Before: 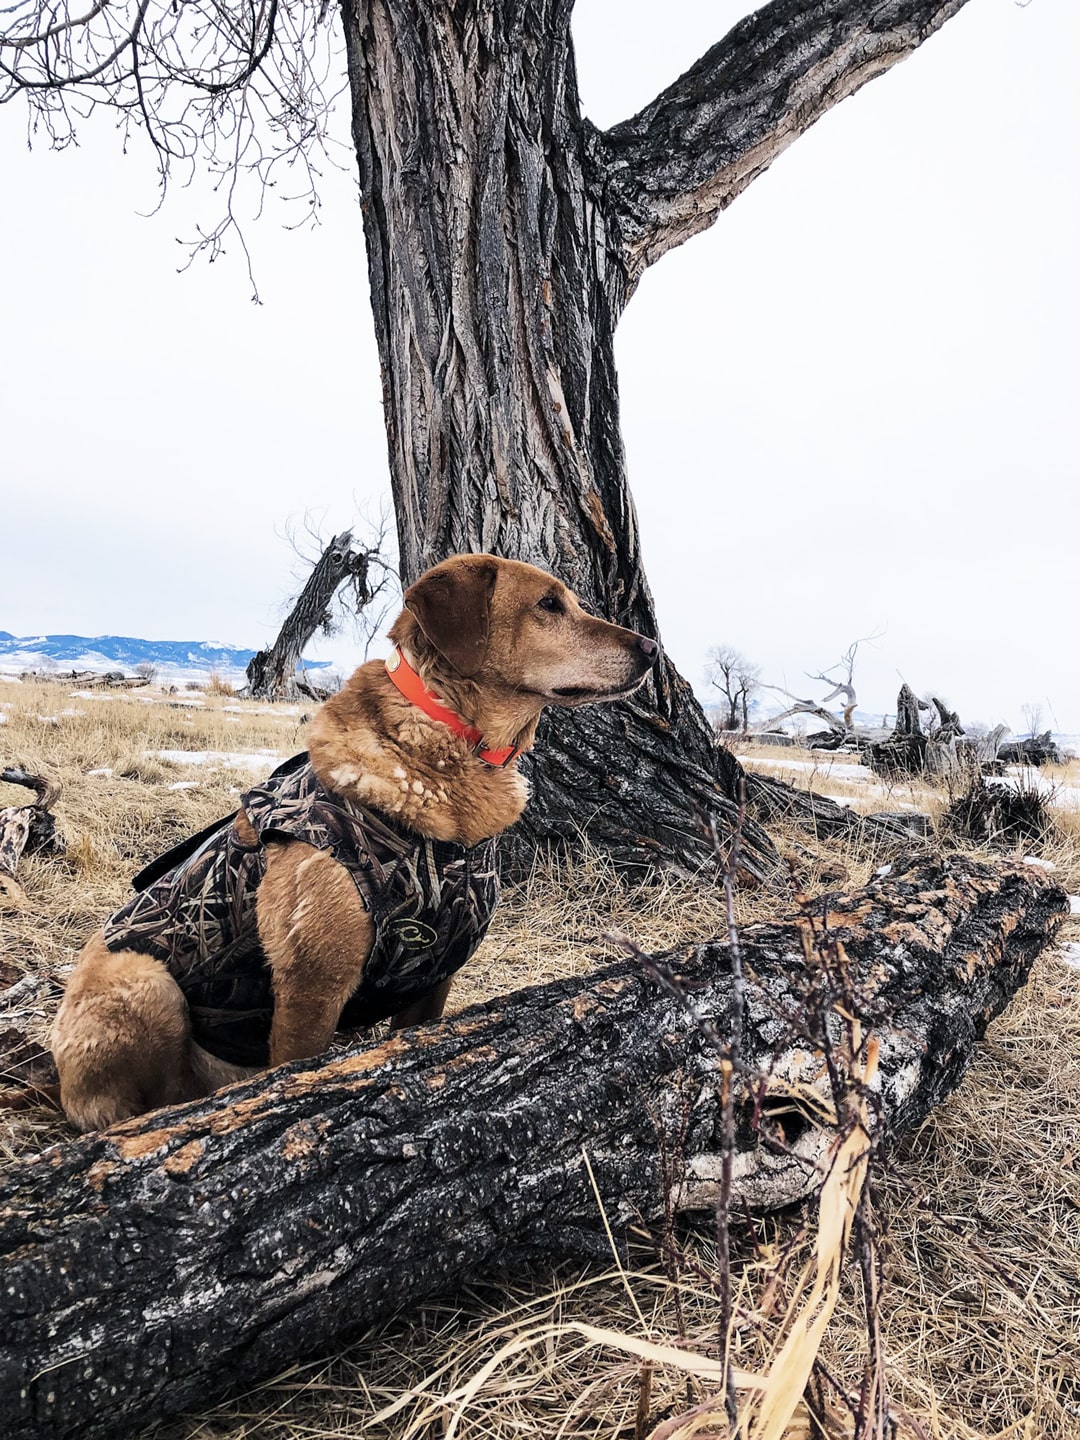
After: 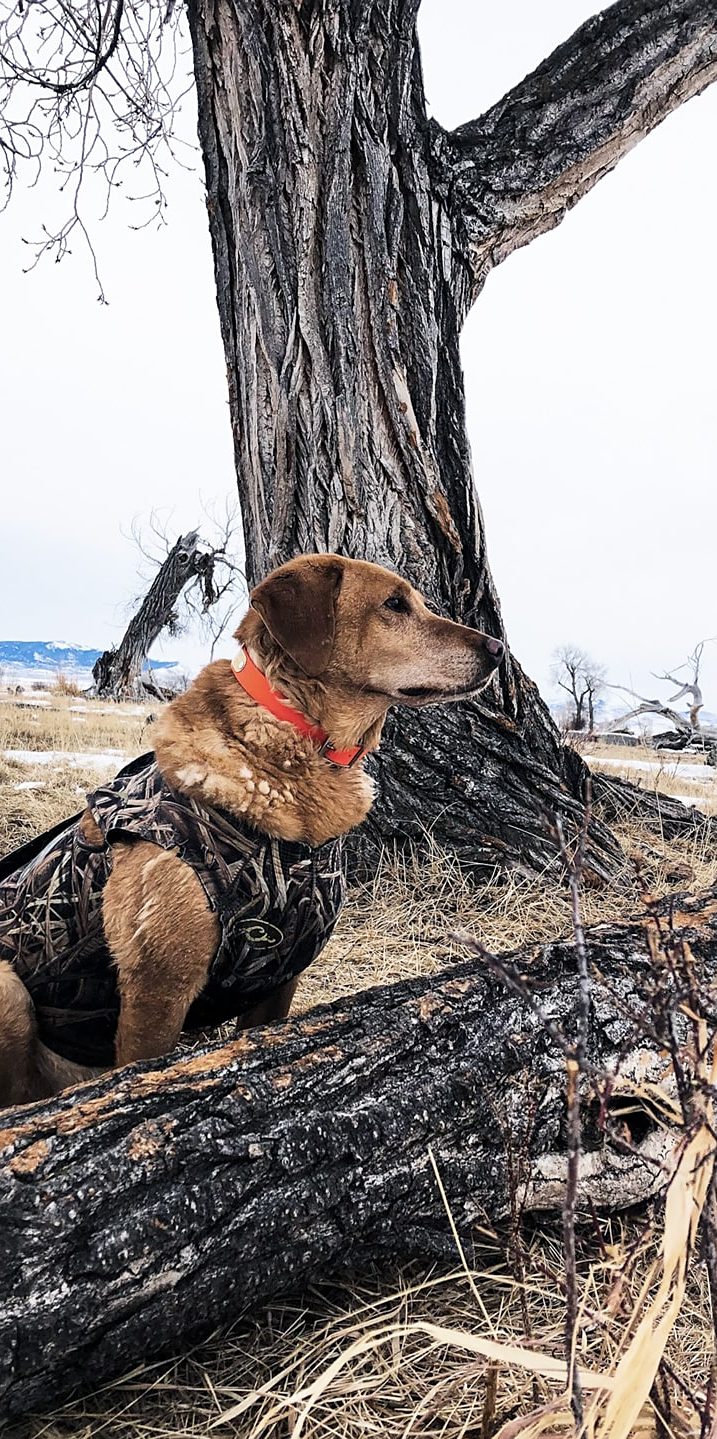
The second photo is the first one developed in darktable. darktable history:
crop and rotate: left 14.33%, right 19.281%
sharpen: amount 0.214
color correction: highlights b* 0.016
